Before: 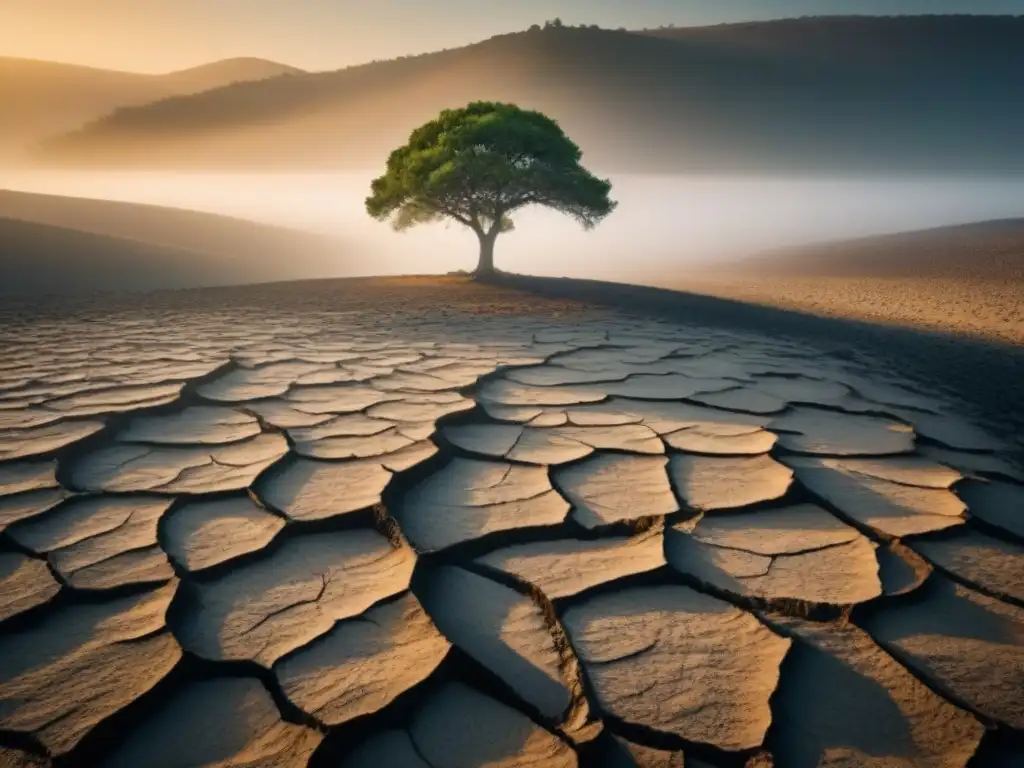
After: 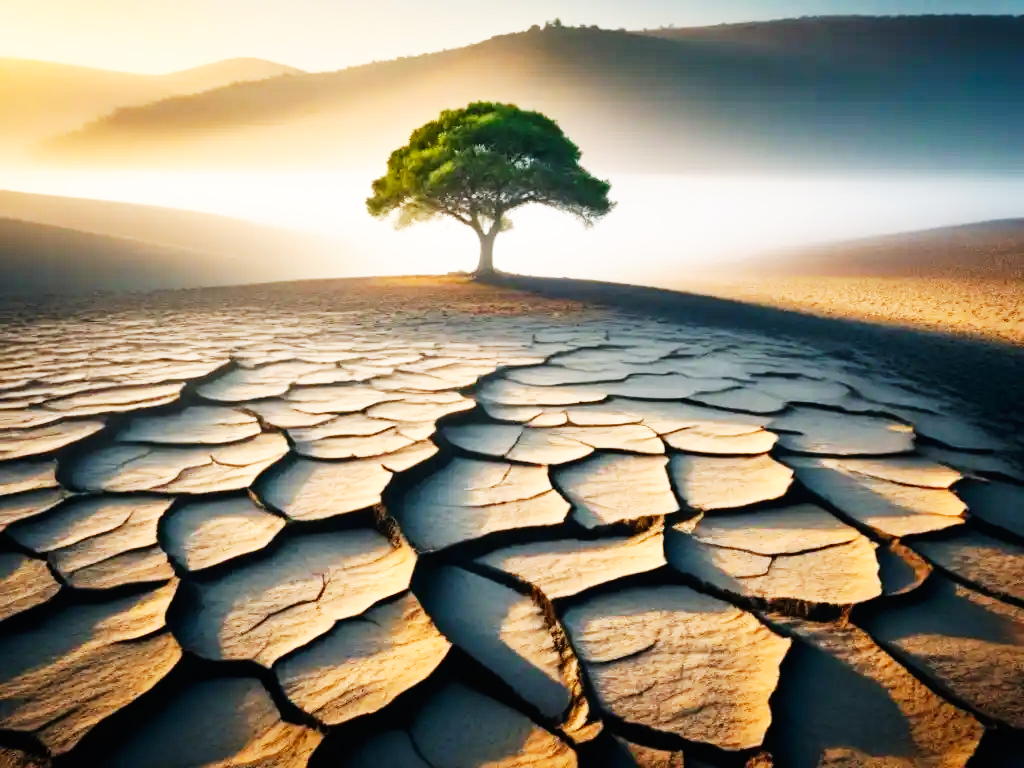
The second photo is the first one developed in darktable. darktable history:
base curve: curves: ch0 [(0, 0) (0.007, 0.004) (0.027, 0.03) (0.046, 0.07) (0.207, 0.54) (0.442, 0.872) (0.673, 0.972) (1, 1)], exposure shift 0.01, preserve colors none
